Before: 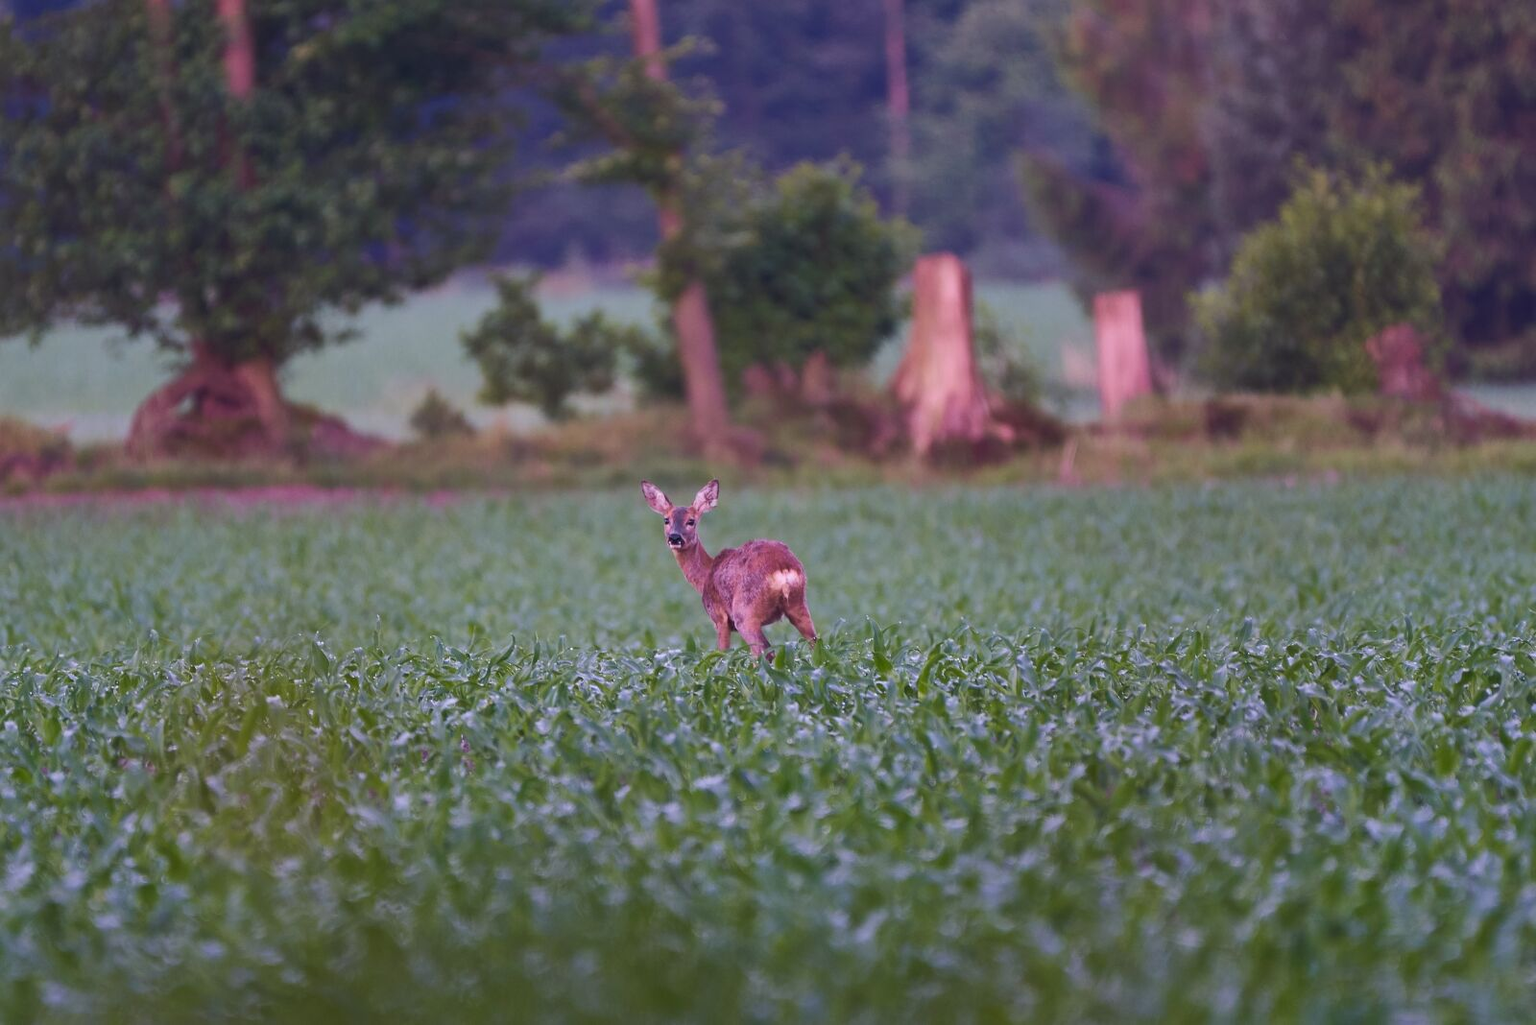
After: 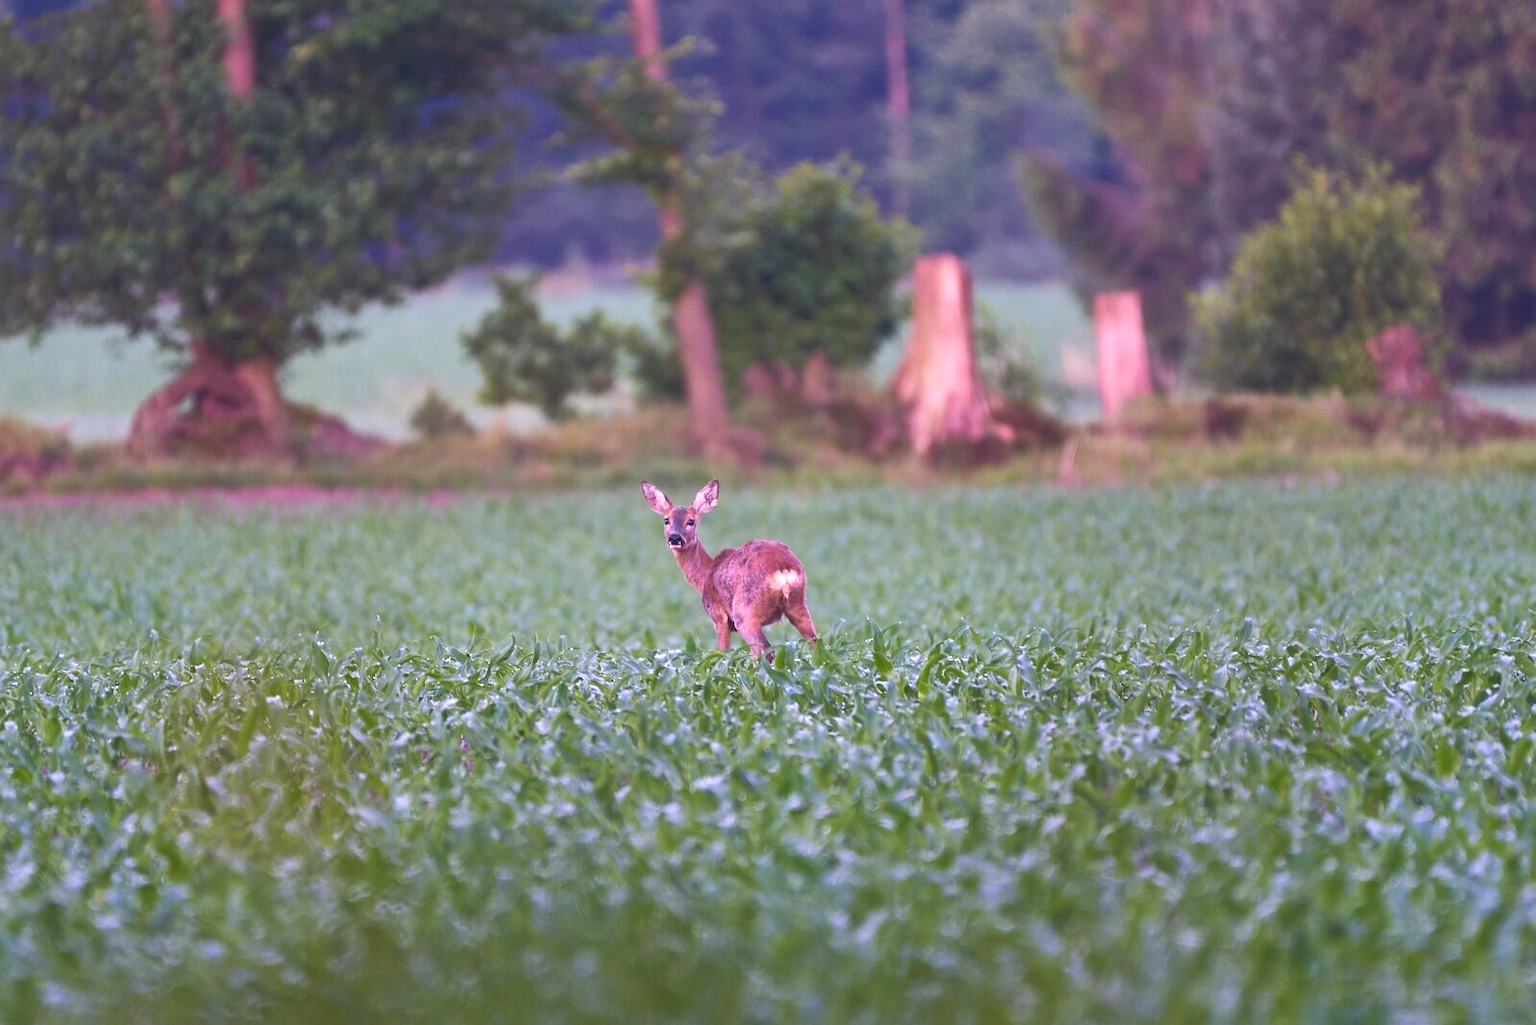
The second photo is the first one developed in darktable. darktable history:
exposure: black level correction -0.002, exposure 0.708 EV, compensate highlight preservation false
